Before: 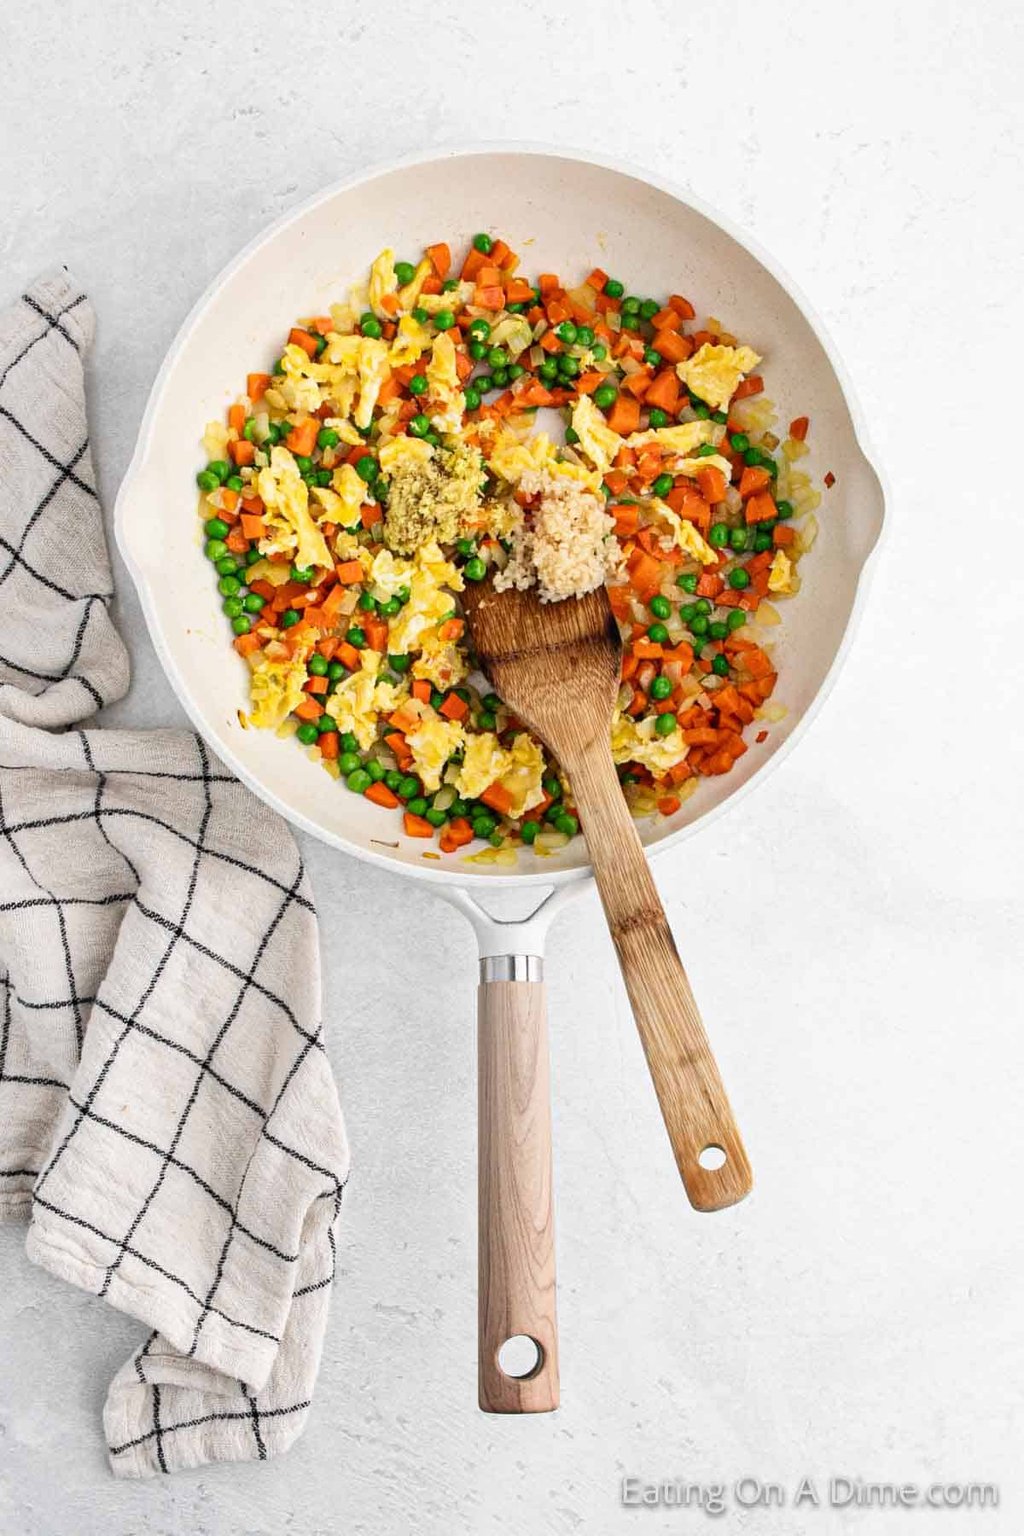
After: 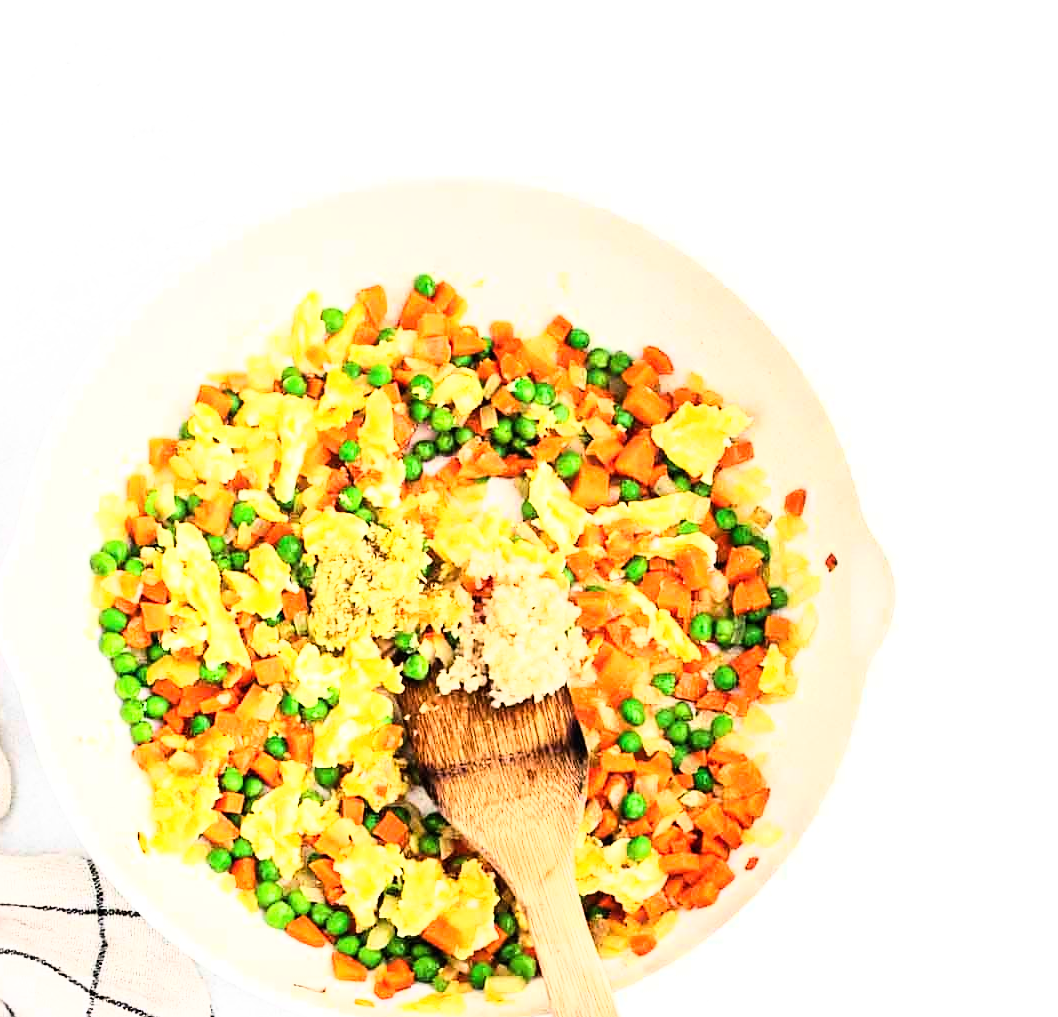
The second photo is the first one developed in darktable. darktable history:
crop and rotate: left 11.802%, bottom 43.465%
base curve: curves: ch0 [(0, 0) (0.007, 0.004) (0.027, 0.03) (0.046, 0.07) (0.207, 0.54) (0.442, 0.872) (0.673, 0.972) (1, 1)]
sharpen: radius 1.449, amount 0.404, threshold 1.519
exposure: black level correction 0, exposure 0.499 EV, compensate exposure bias true, compensate highlight preservation false
